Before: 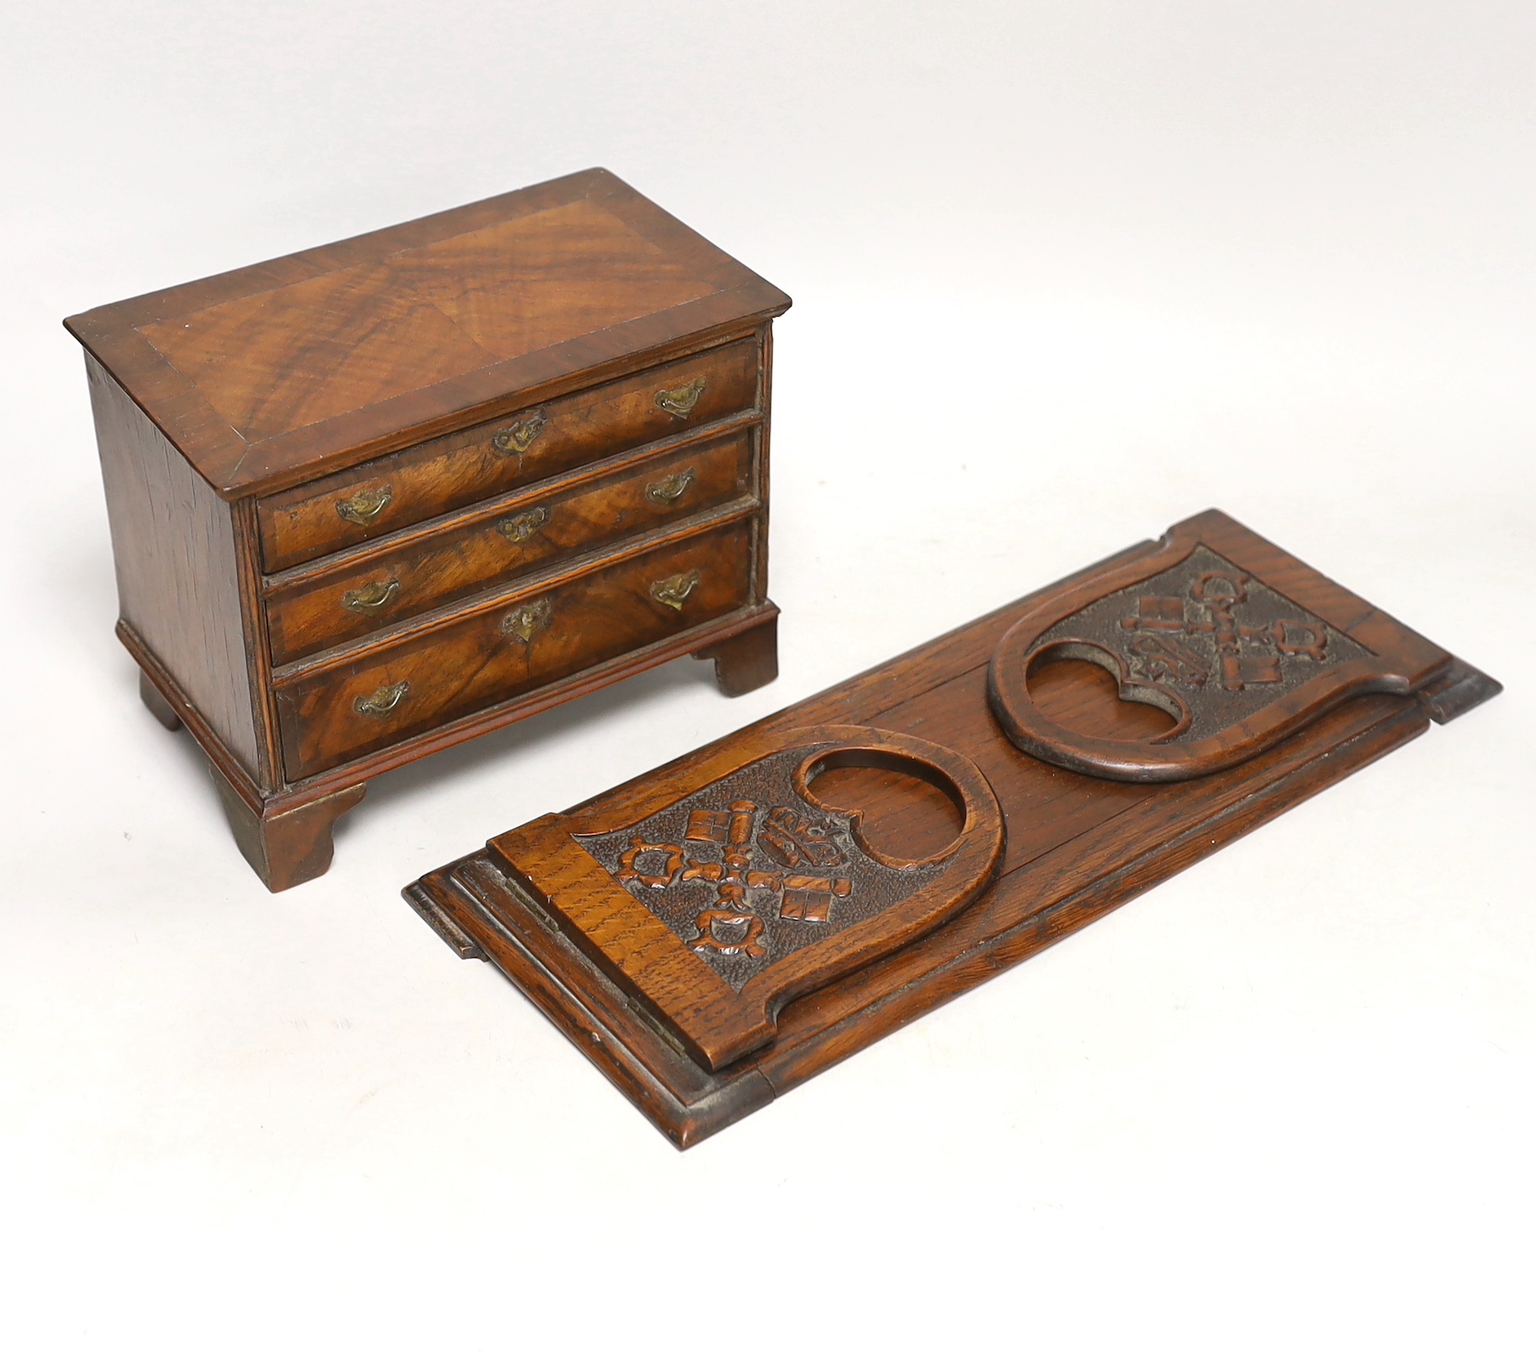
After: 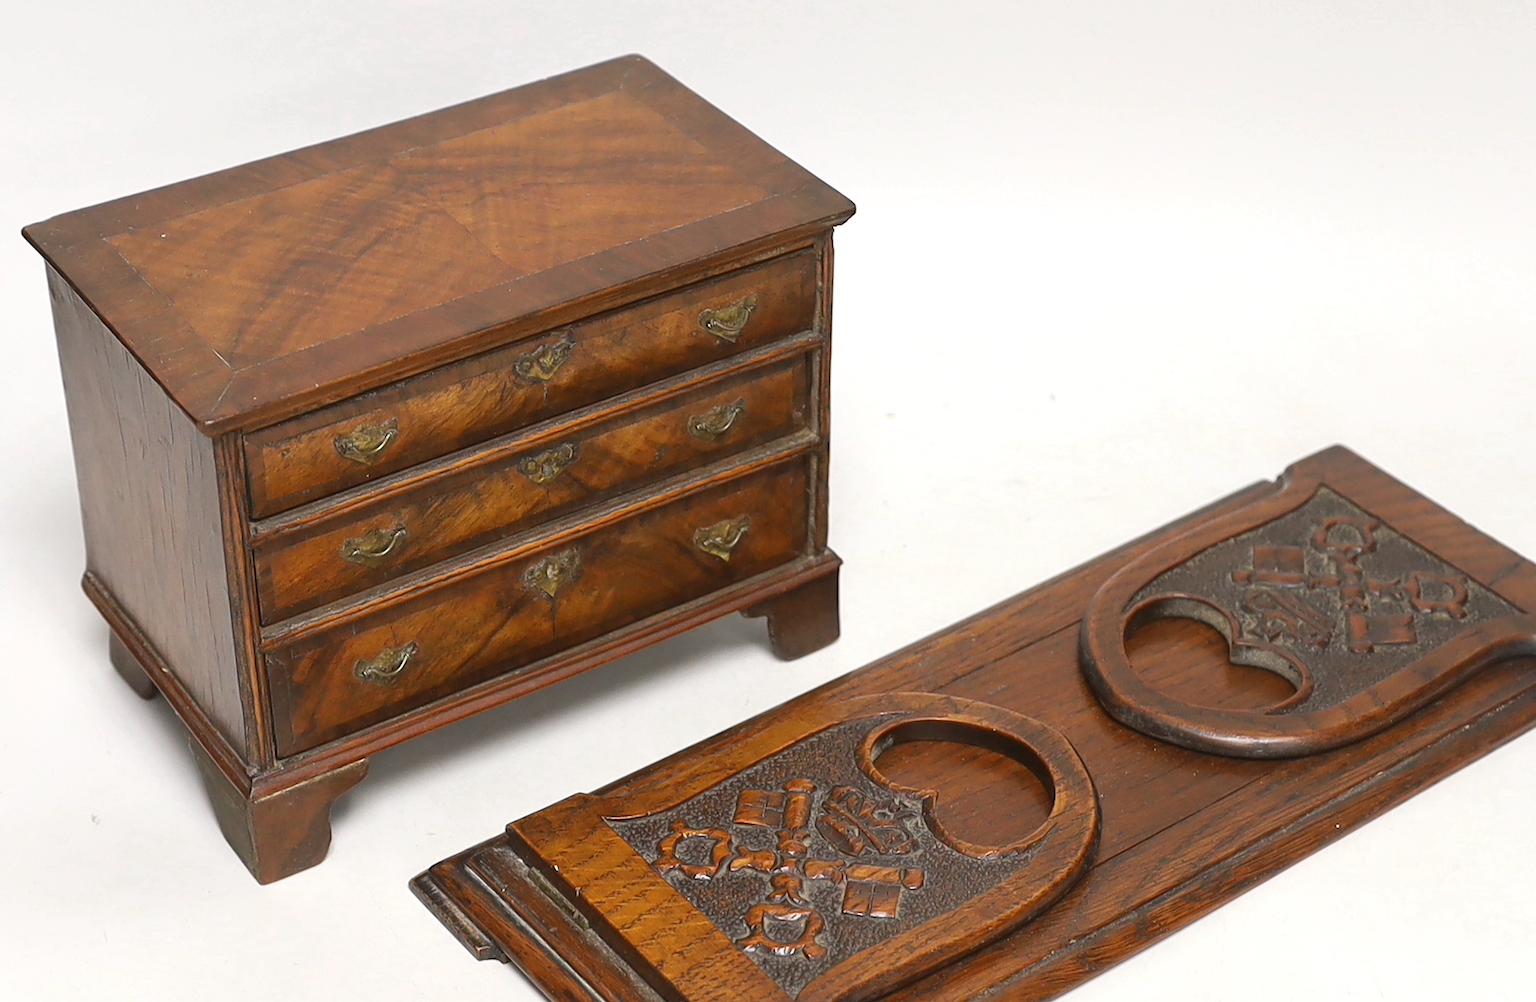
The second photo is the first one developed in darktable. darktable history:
crop: left 2.902%, top 8.884%, right 9.664%, bottom 26.307%
